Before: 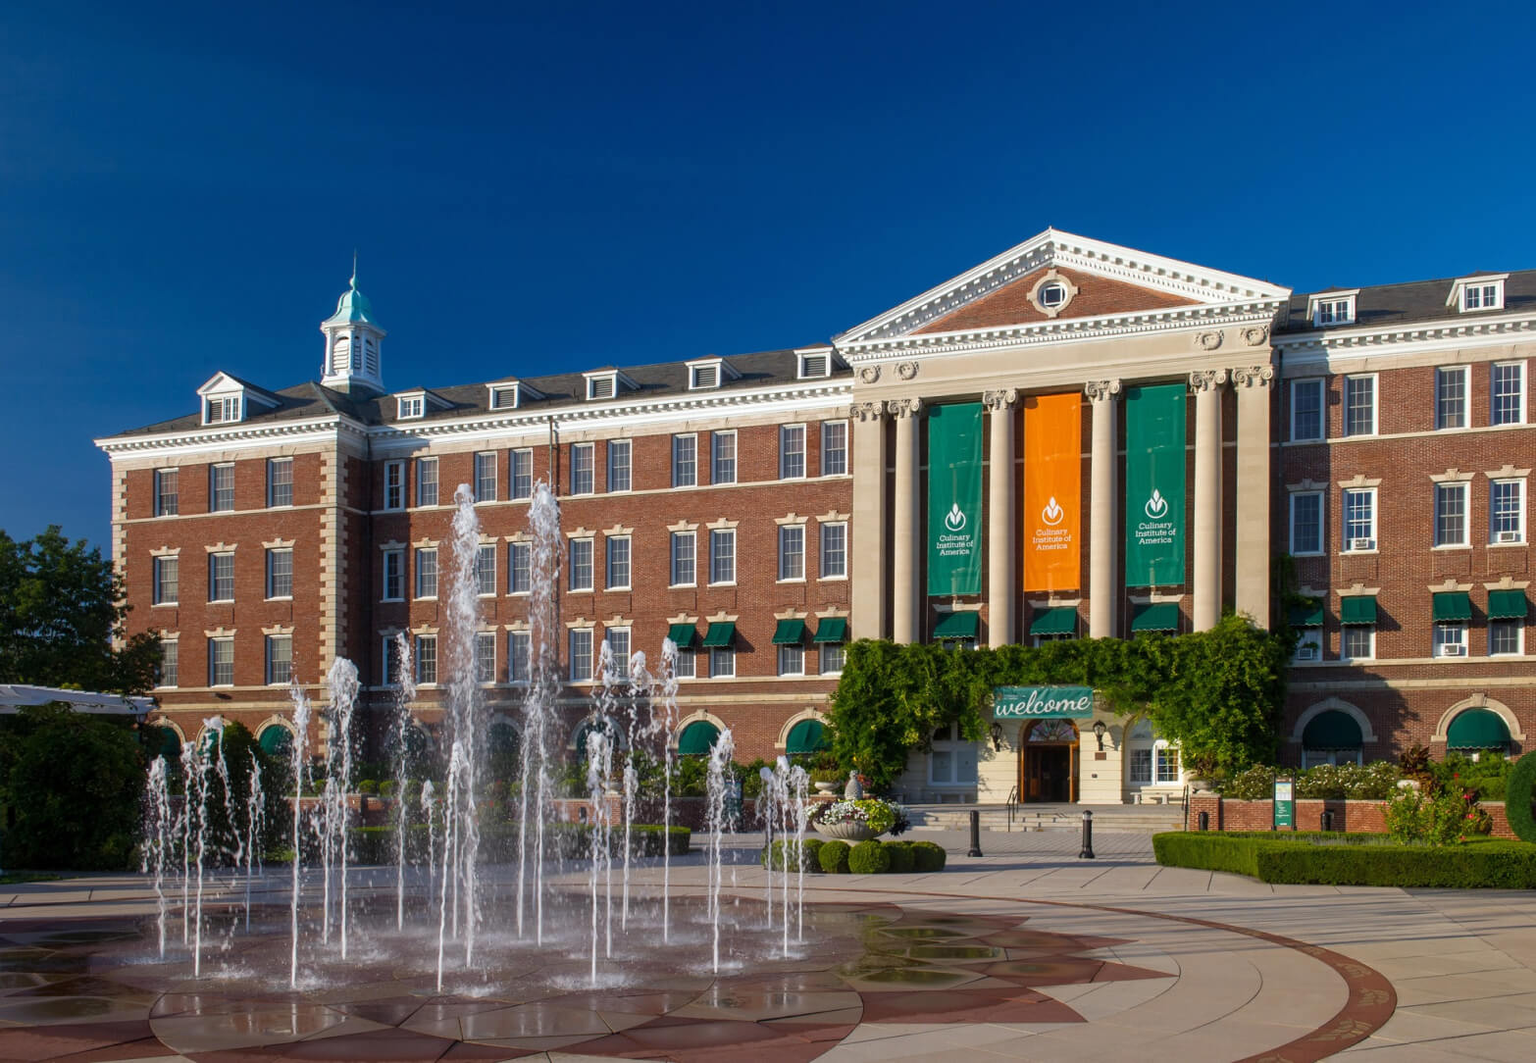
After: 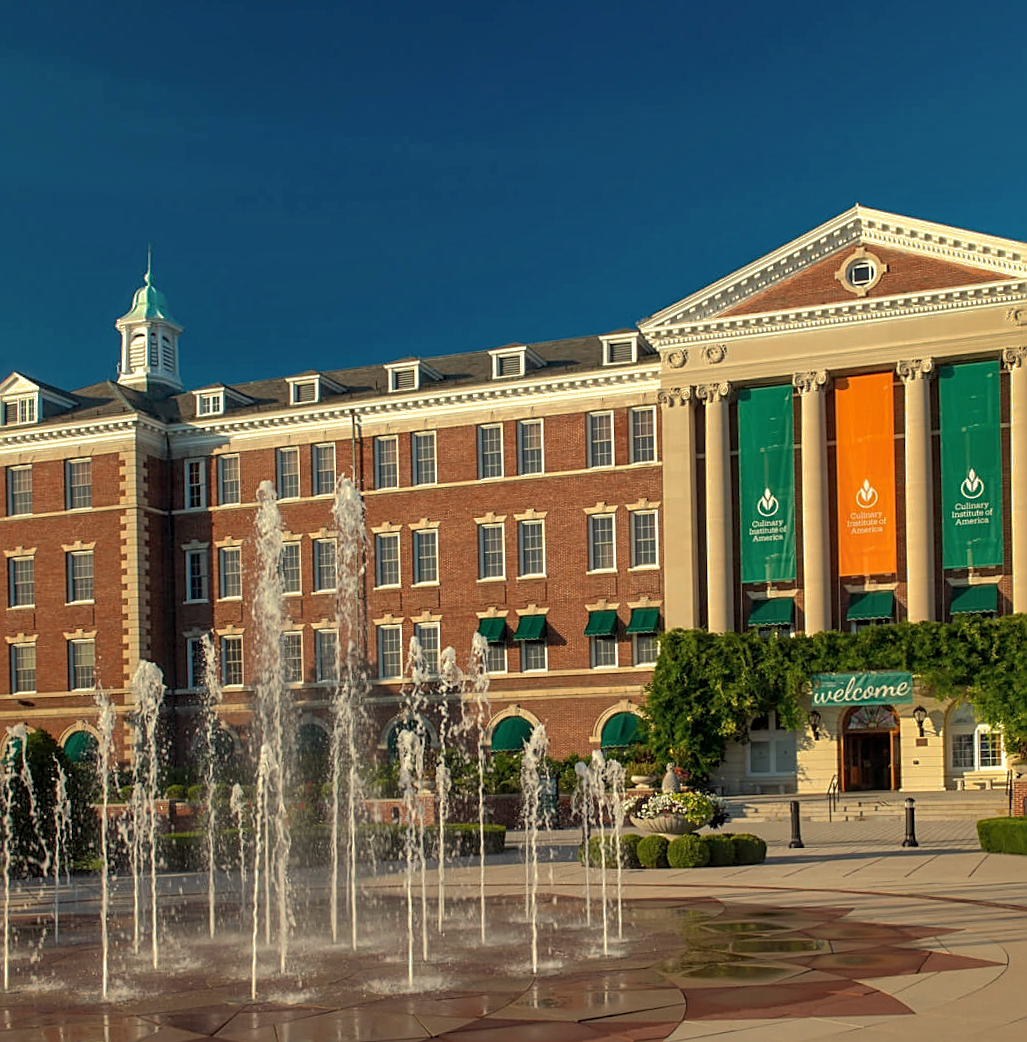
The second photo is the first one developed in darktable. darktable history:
rotate and perspective: rotation -1.42°, crop left 0.016, crop right 0.984, crop top 0.035, crop bottom 0.965
contrast equalizer: octaves 7, y [[0.6 ×6], [0.55 ×6], [0 ×6], [0 ×6], [0 ×6]], mix 0.15
white balance: red 1.08, blue 0.791
contrast brightness saturation: saturation -0.05
sharpen: on, module defaults
shadows and highlights: shadows 40, highlights -60
crop and rotate: left 12.673%, right 20.66%
